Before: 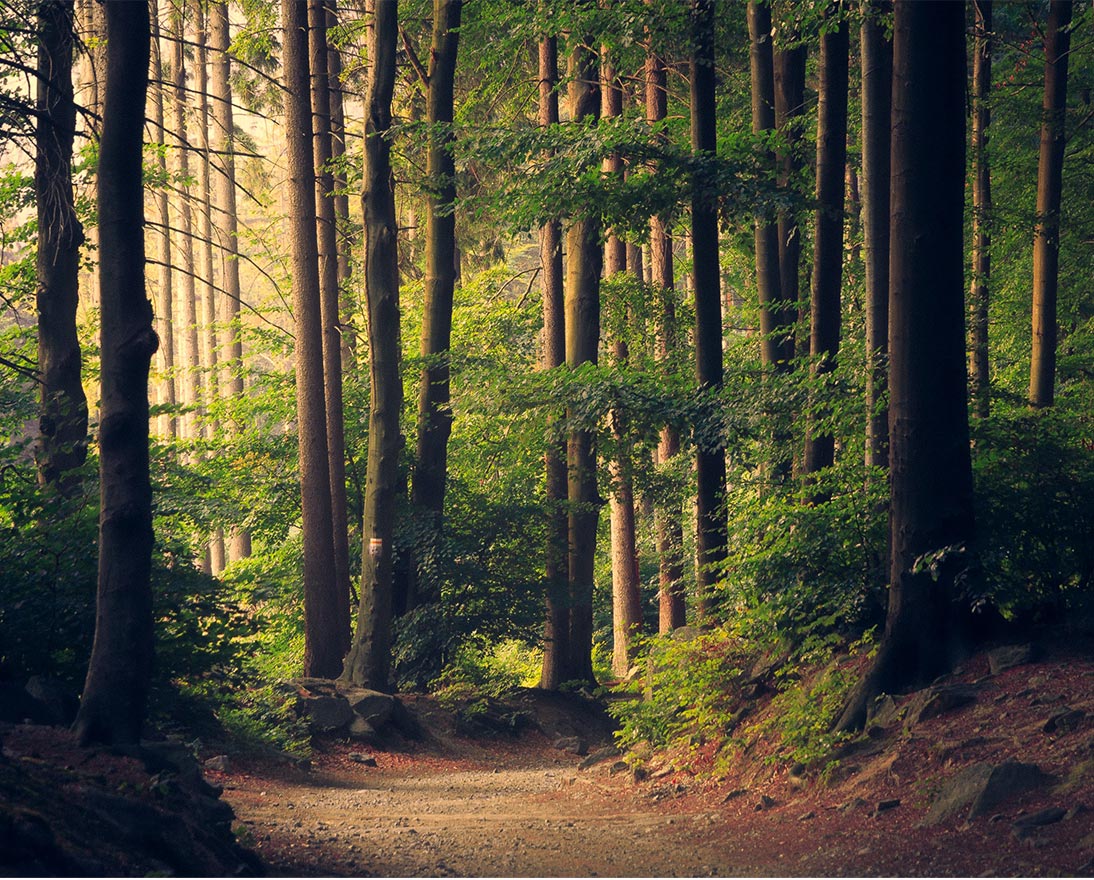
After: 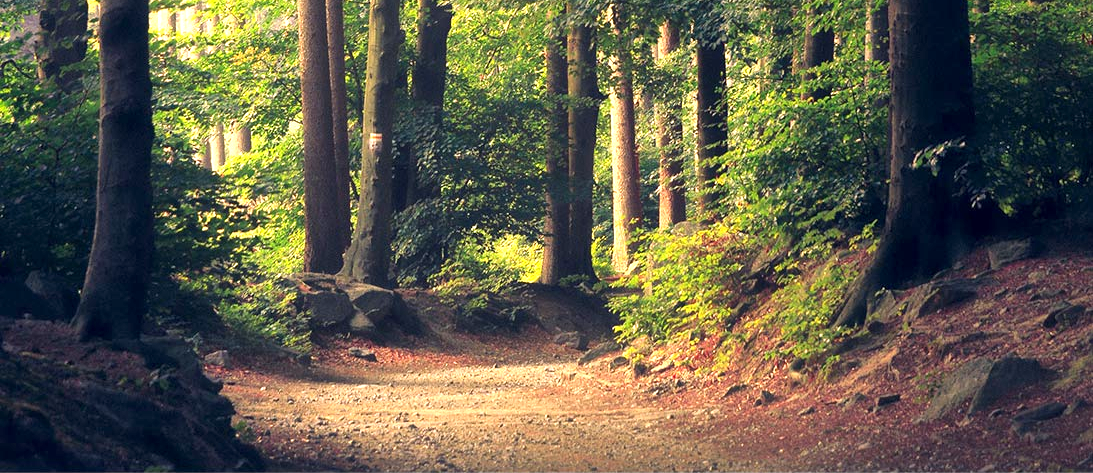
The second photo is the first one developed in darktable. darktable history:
crop and rotate: top 46.237%
tone equalizer: -7 EV 0.13 EV, smoothing diameter 25%, edges refinement/feathering 10, preserve details guided filter
local contrast: mode bilateral grid, contrast 20, coarseness 50, detail 130%, midtone range 0.2
exposure: exposure 1 EV, compensate highlight preservation false
